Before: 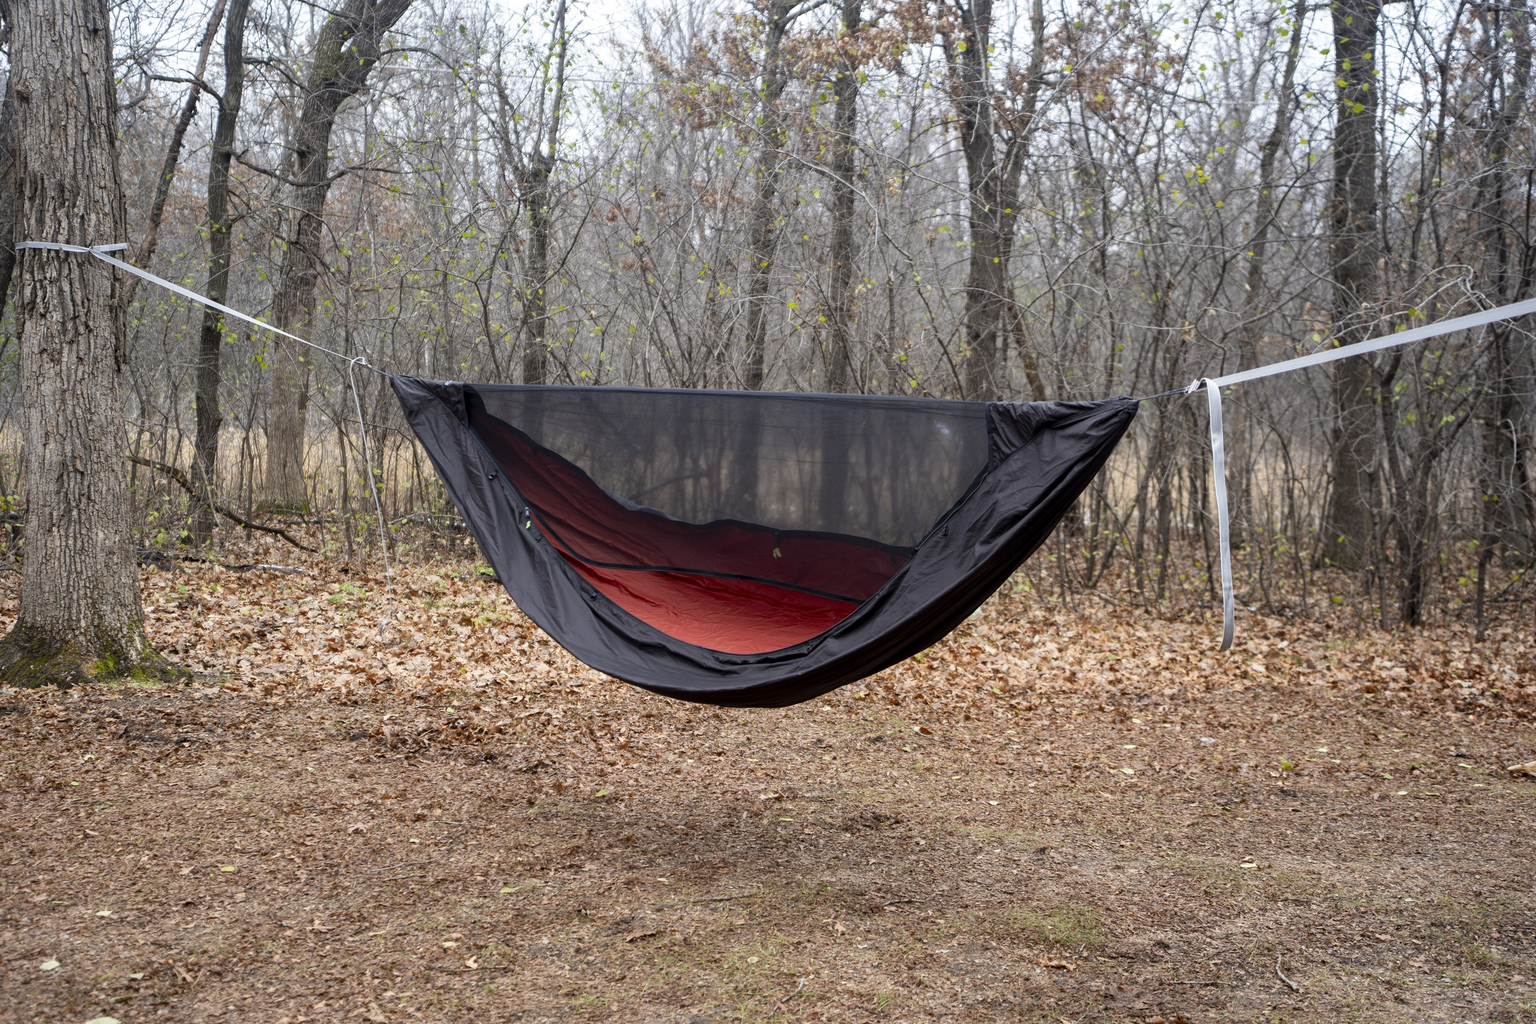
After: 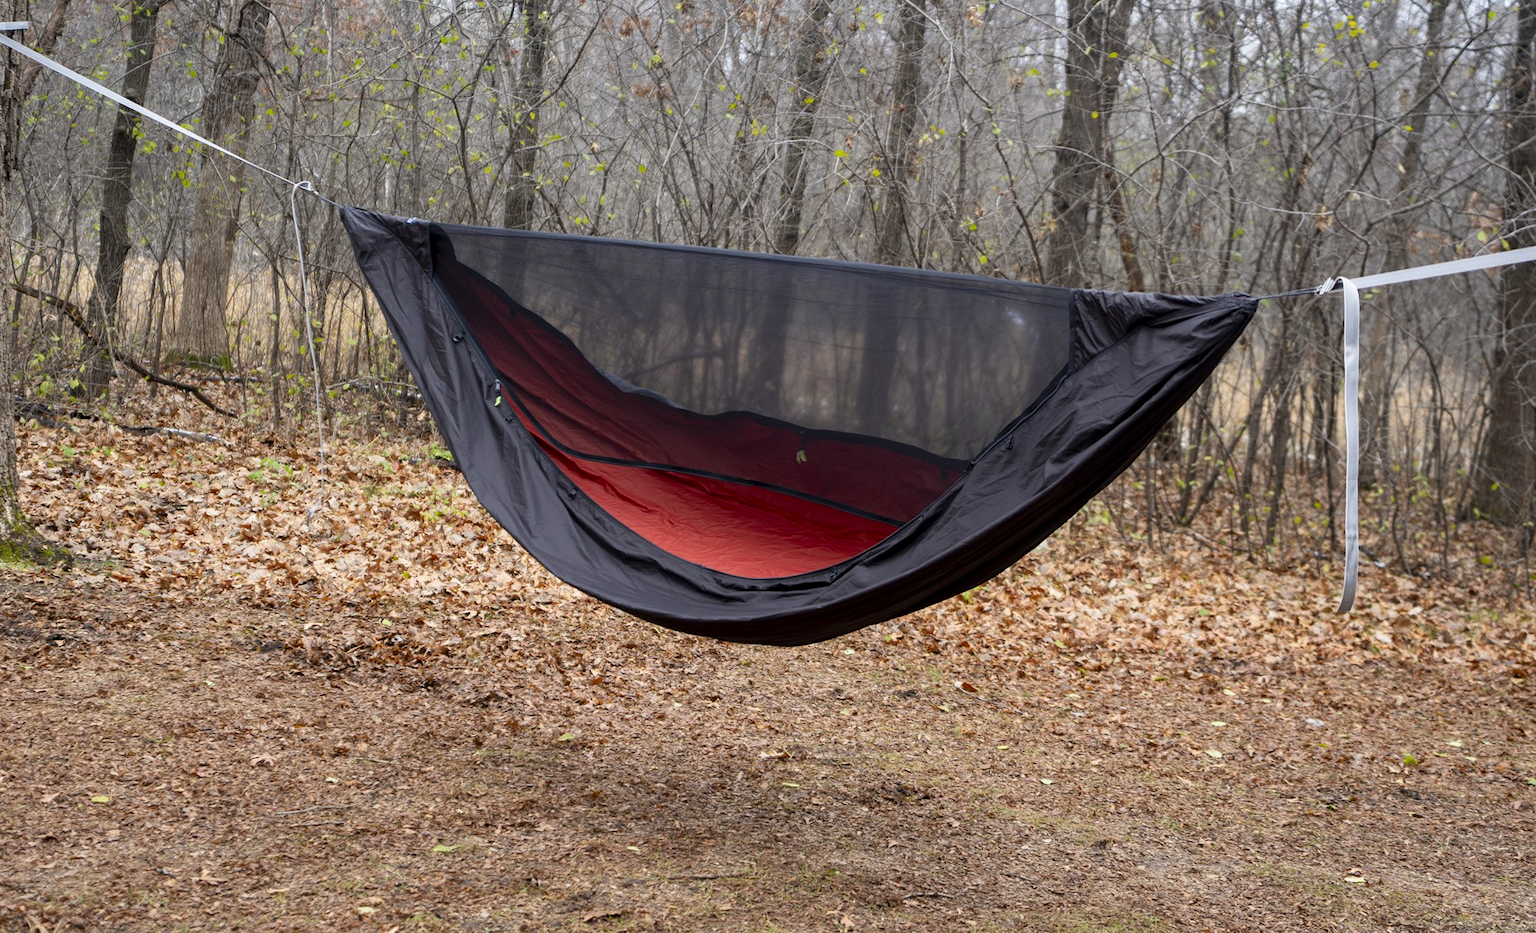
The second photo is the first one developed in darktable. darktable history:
crop and rotate: angle -3.86°, left 9.786%, top 20.787%, right 12.32%, bottom 11.782%
contrast brightness saturation: contrast 0.044, saturation 0.163
